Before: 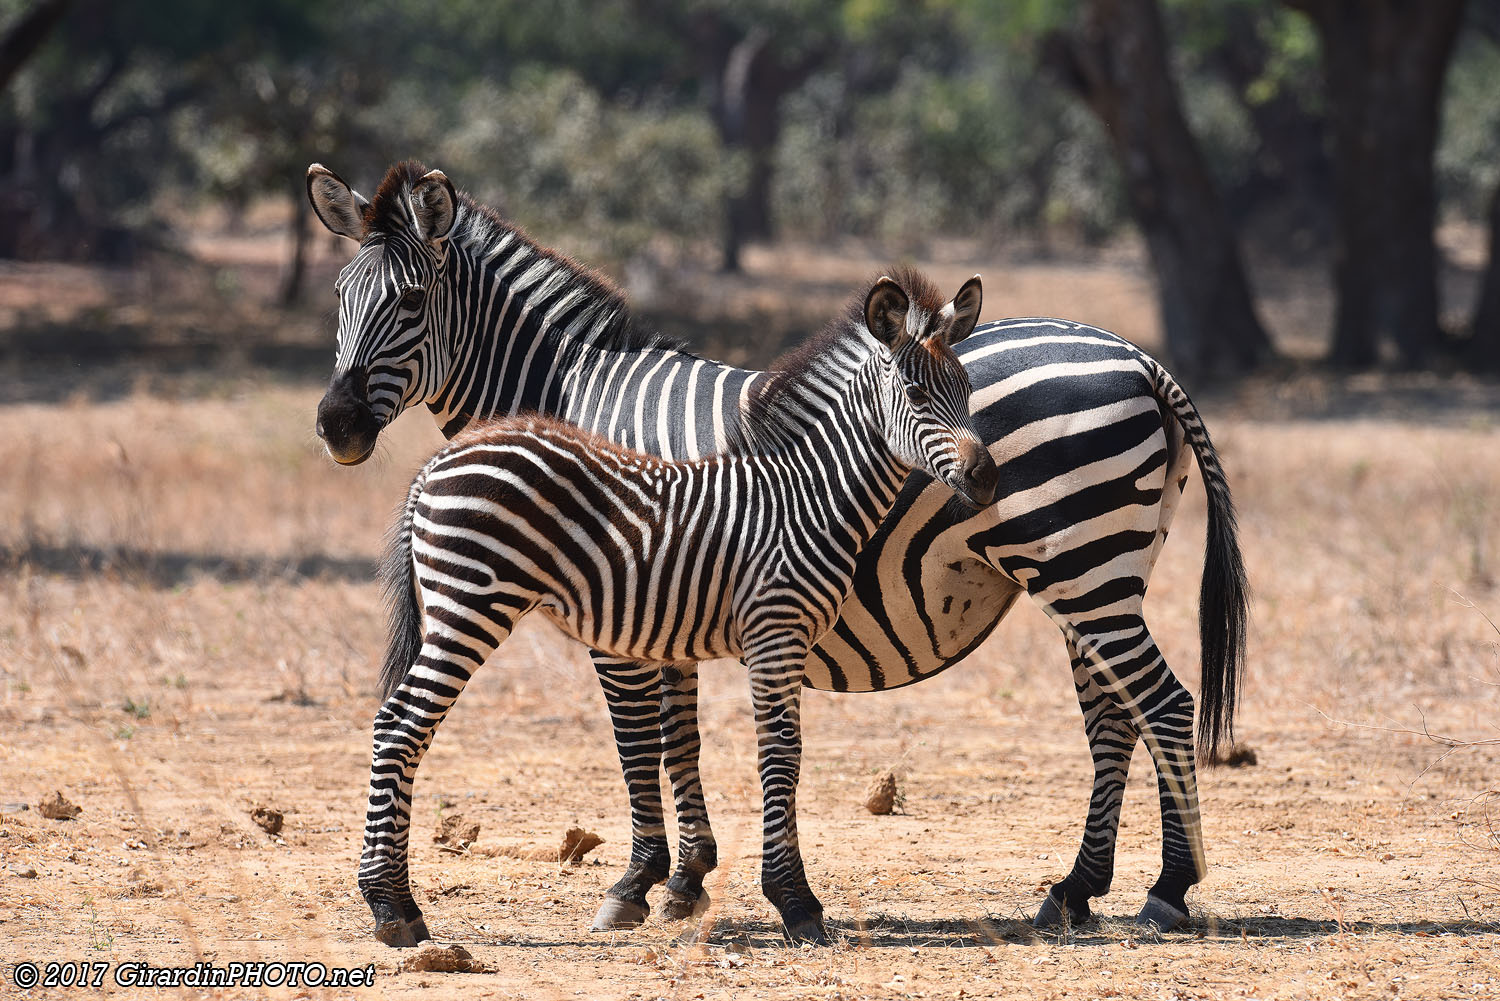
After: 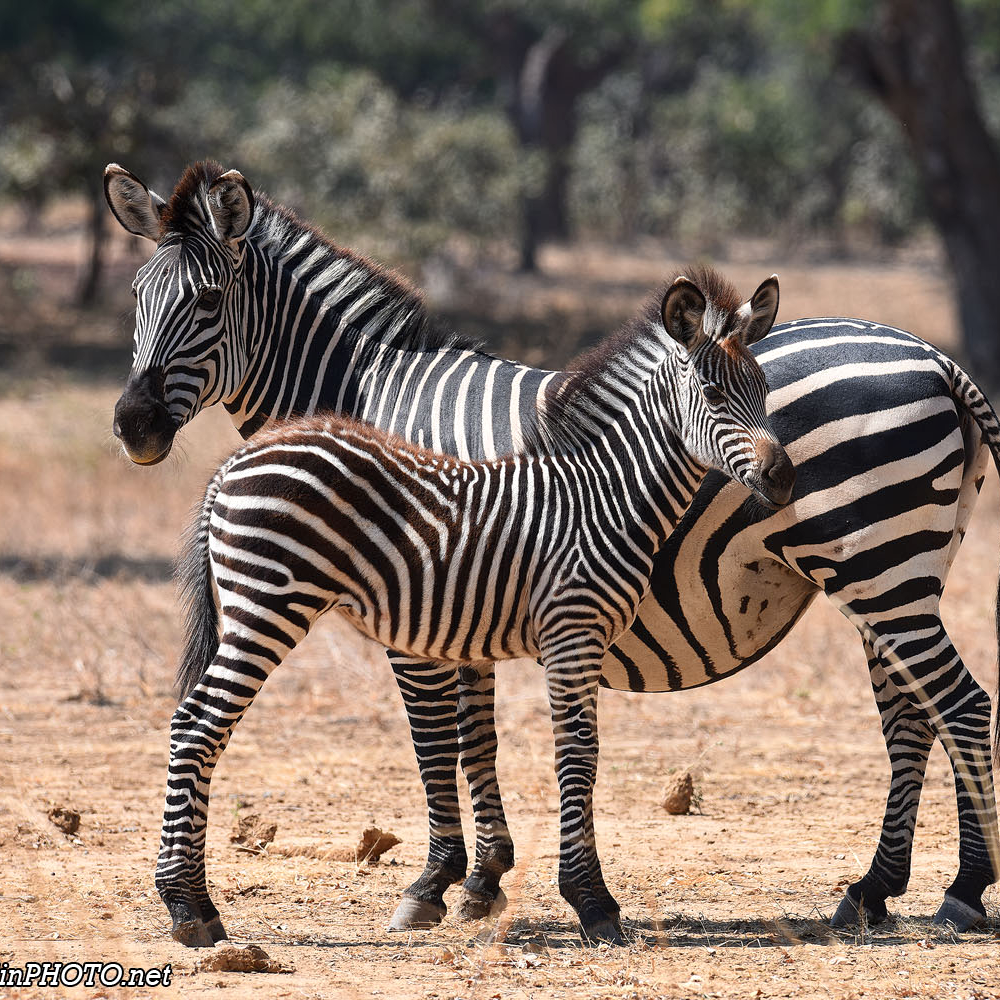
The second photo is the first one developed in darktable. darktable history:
crop and rotate: left 13.537%, right 19.796%
local contrast: highlights 100%, shadows 100%, detail 120%, midtone range 0.2
